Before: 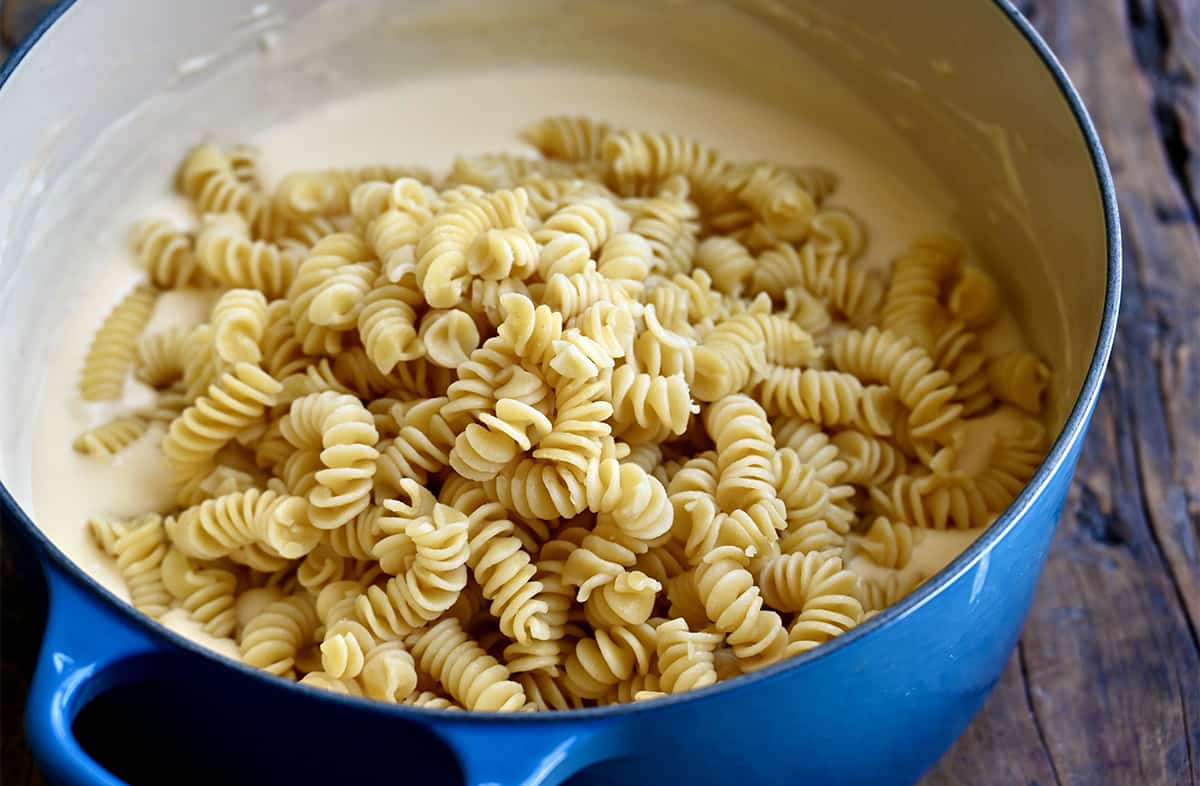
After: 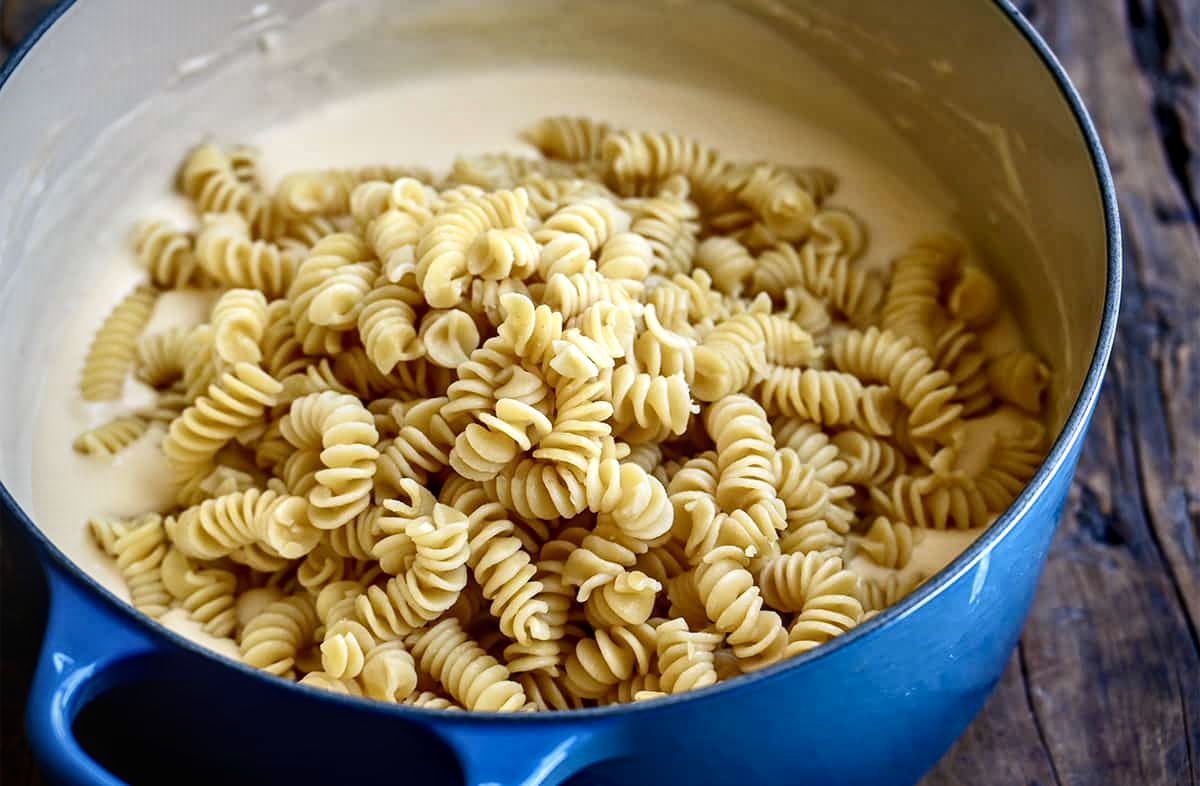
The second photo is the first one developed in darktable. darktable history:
contrast brightness saturation: contrast 0.143
local contrast: on, module defaults
vignetting: brightness -0.589, saturation 0.002, unbound false
